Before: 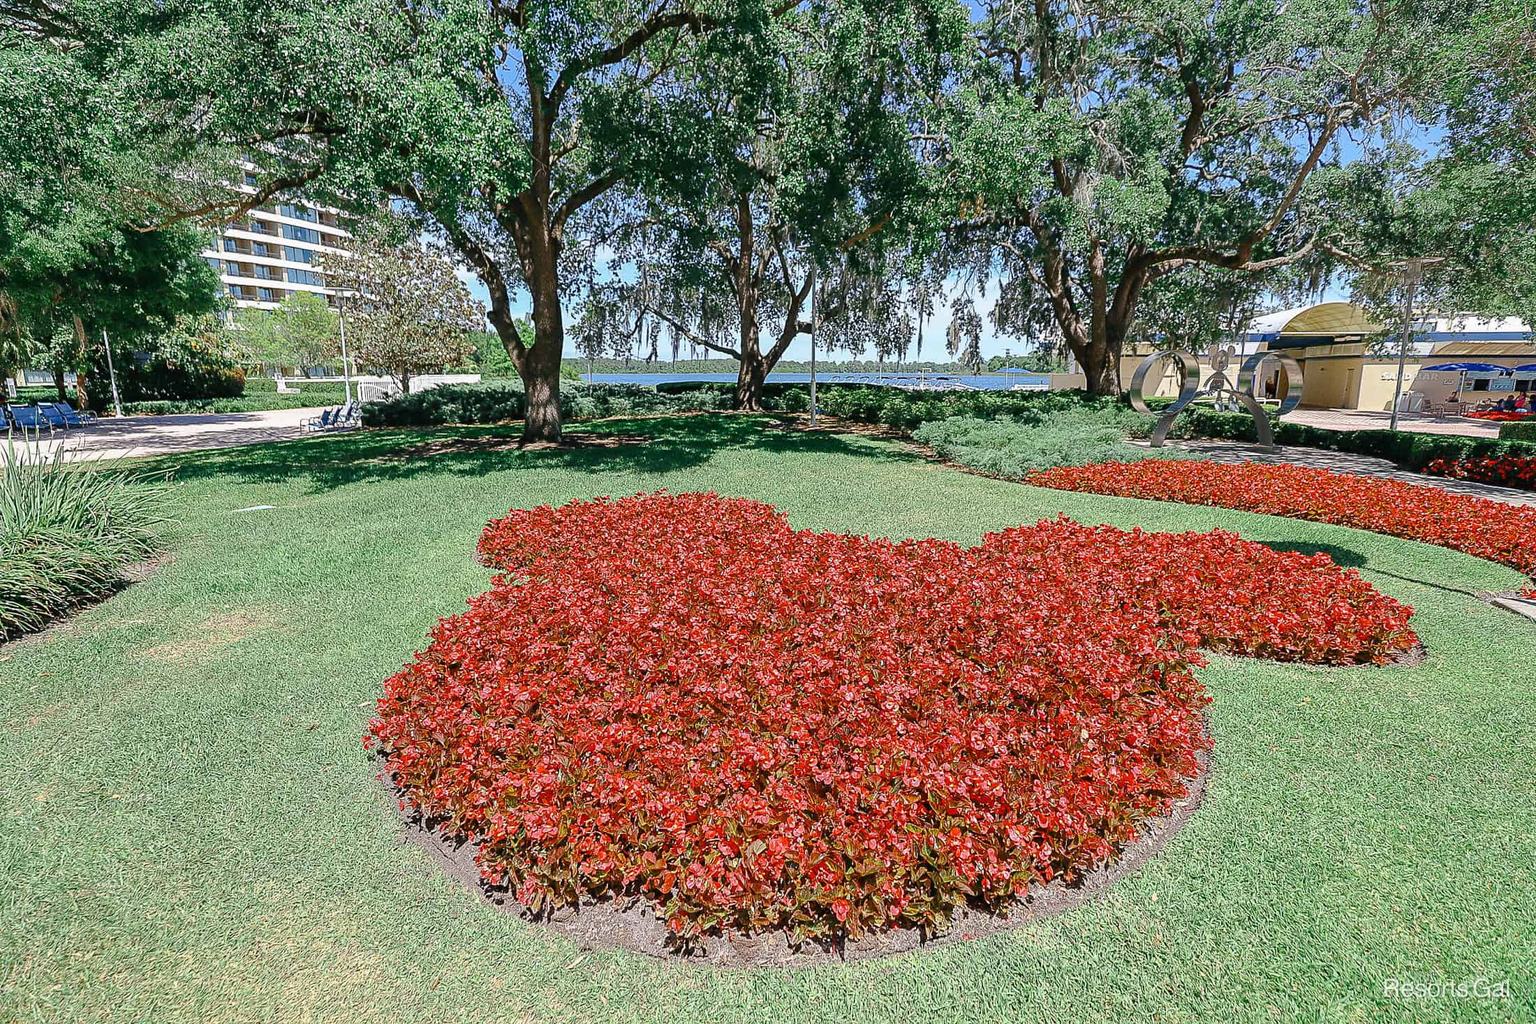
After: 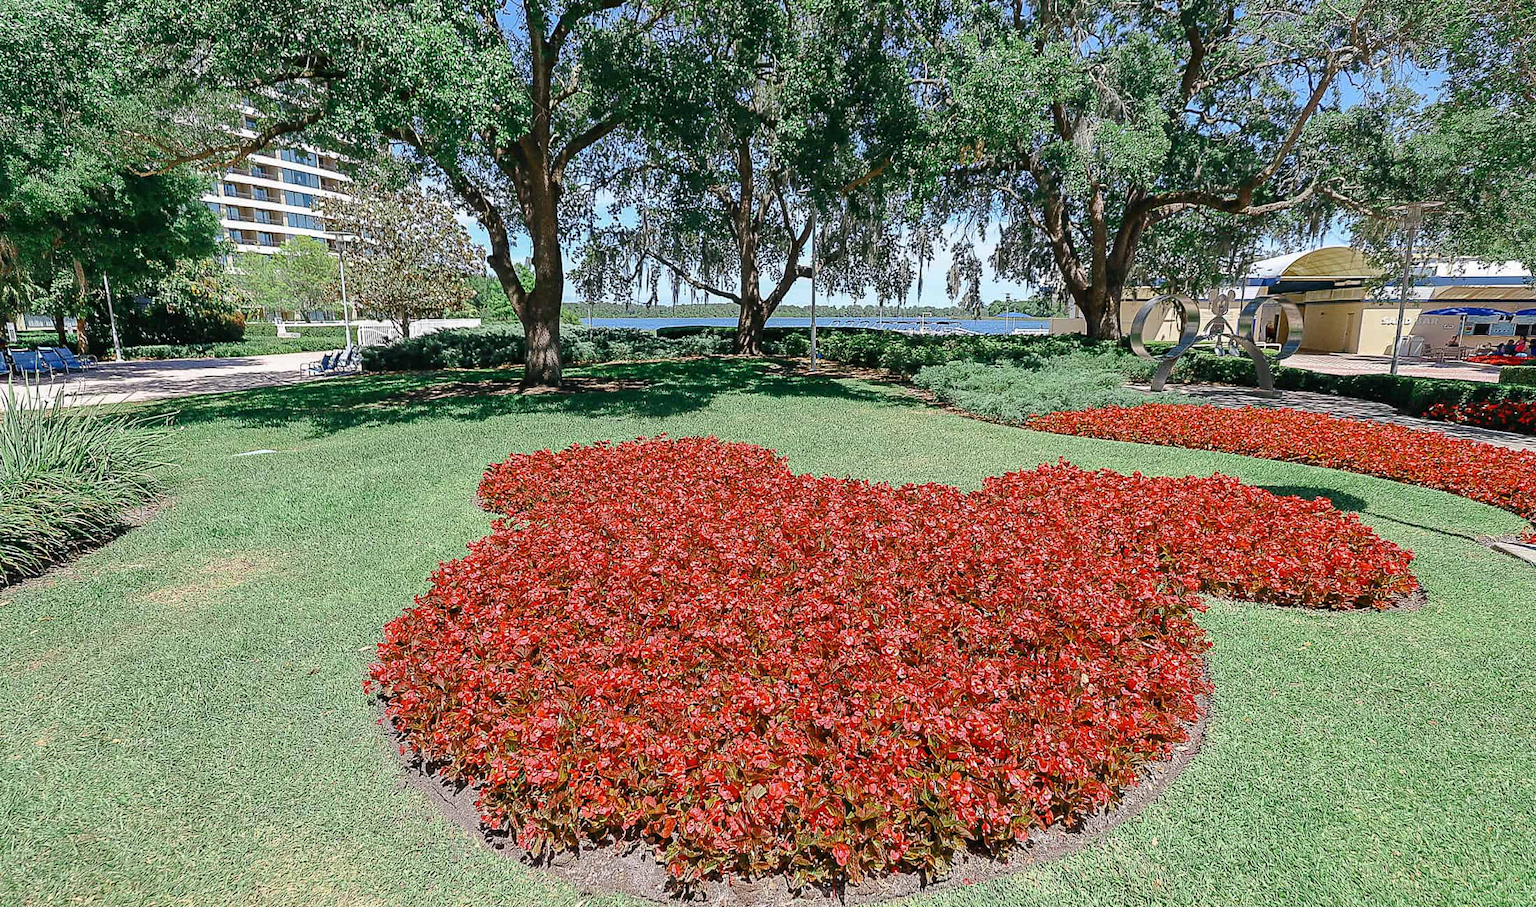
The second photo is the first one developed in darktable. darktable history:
tone equalizer: edges refinement/feathering 500, mask exposure compensation -1.57 EV, preserve details no
crop and rotate: top 5.476%, bottom 5.888%
